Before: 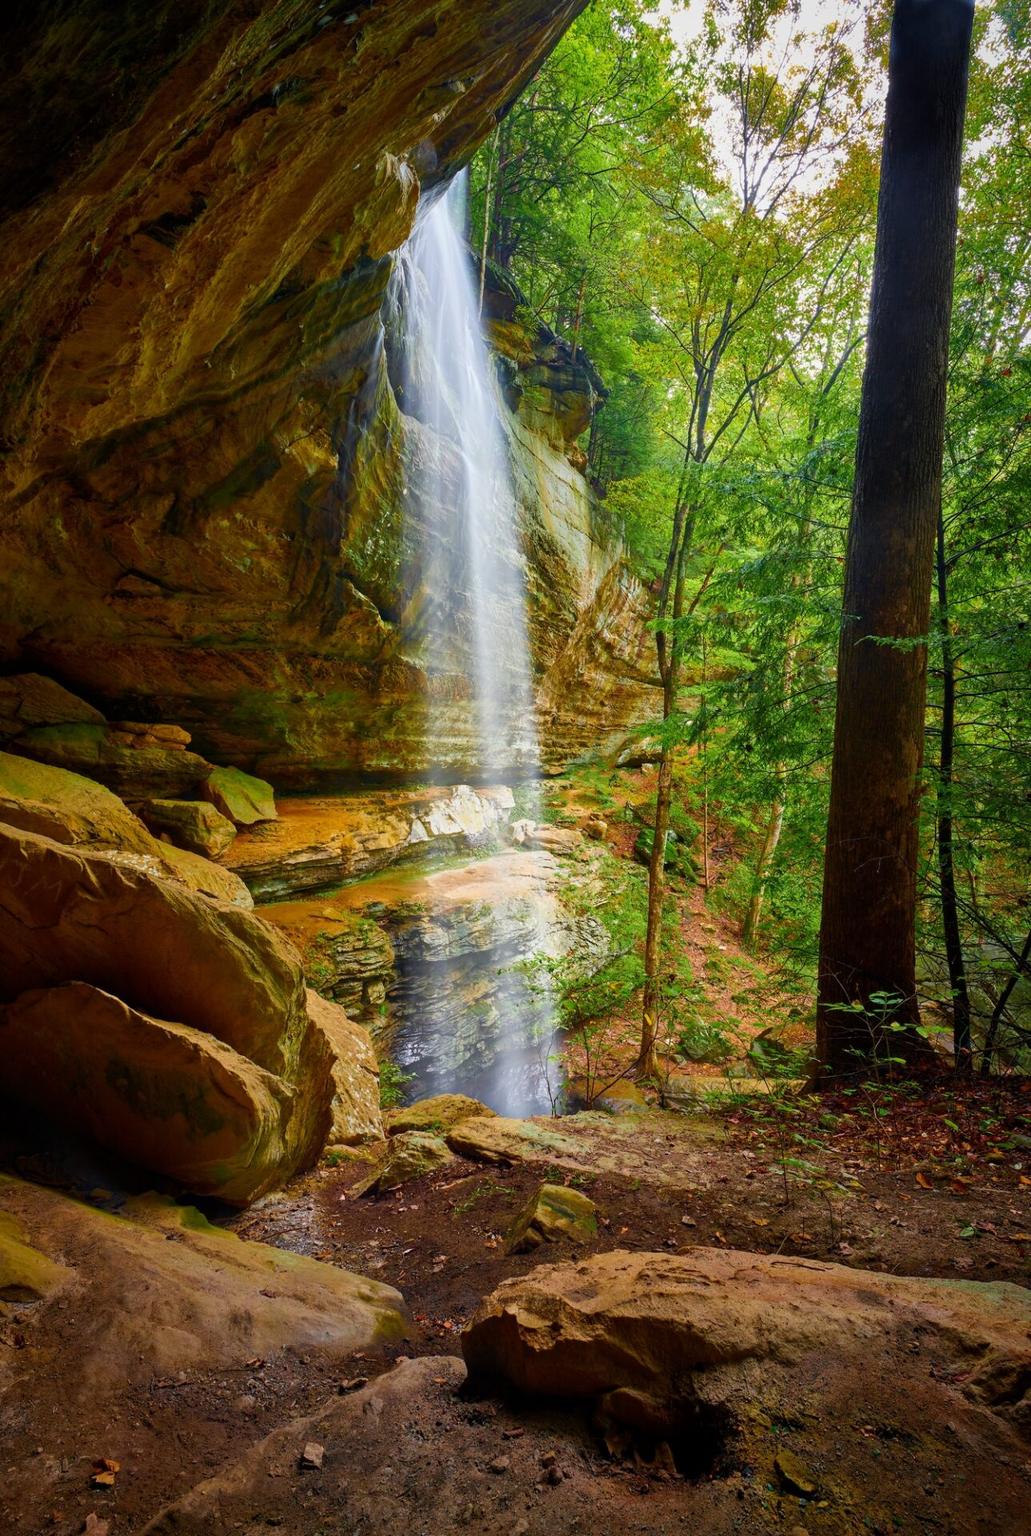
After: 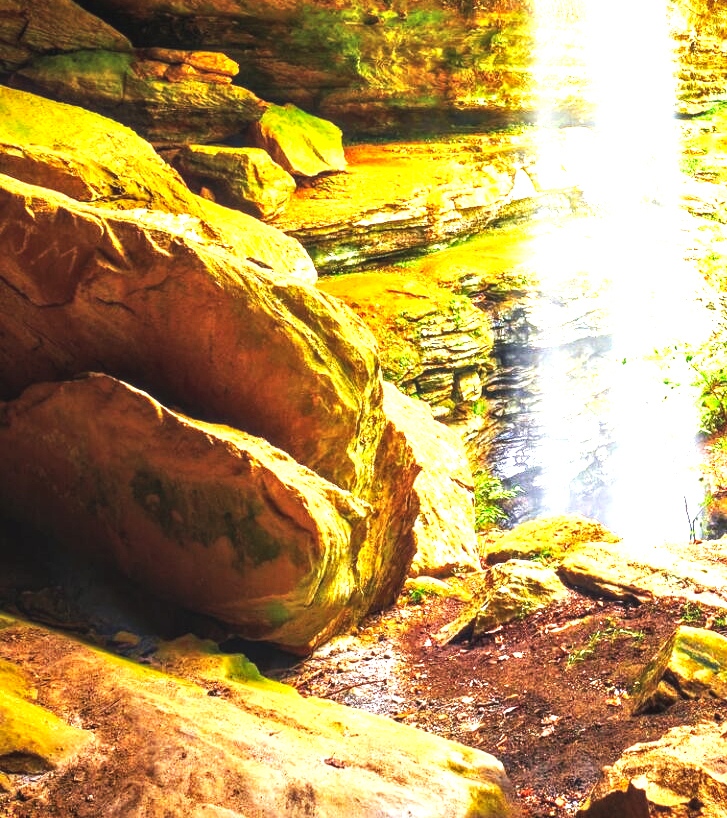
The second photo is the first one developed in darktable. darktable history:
crop: top 44.483%, right 43.593%, bottom 12.892%
levels: levels [0.012, 0.367, 0.697]
base curve: curves: ch0 [(0, 0.007) (0.028, 0.063) (0.121, 0.311) (0.46, 0.743) (0.859, 0.957) (1, 1)], preserve colors none
local contrast: on, module defaults
